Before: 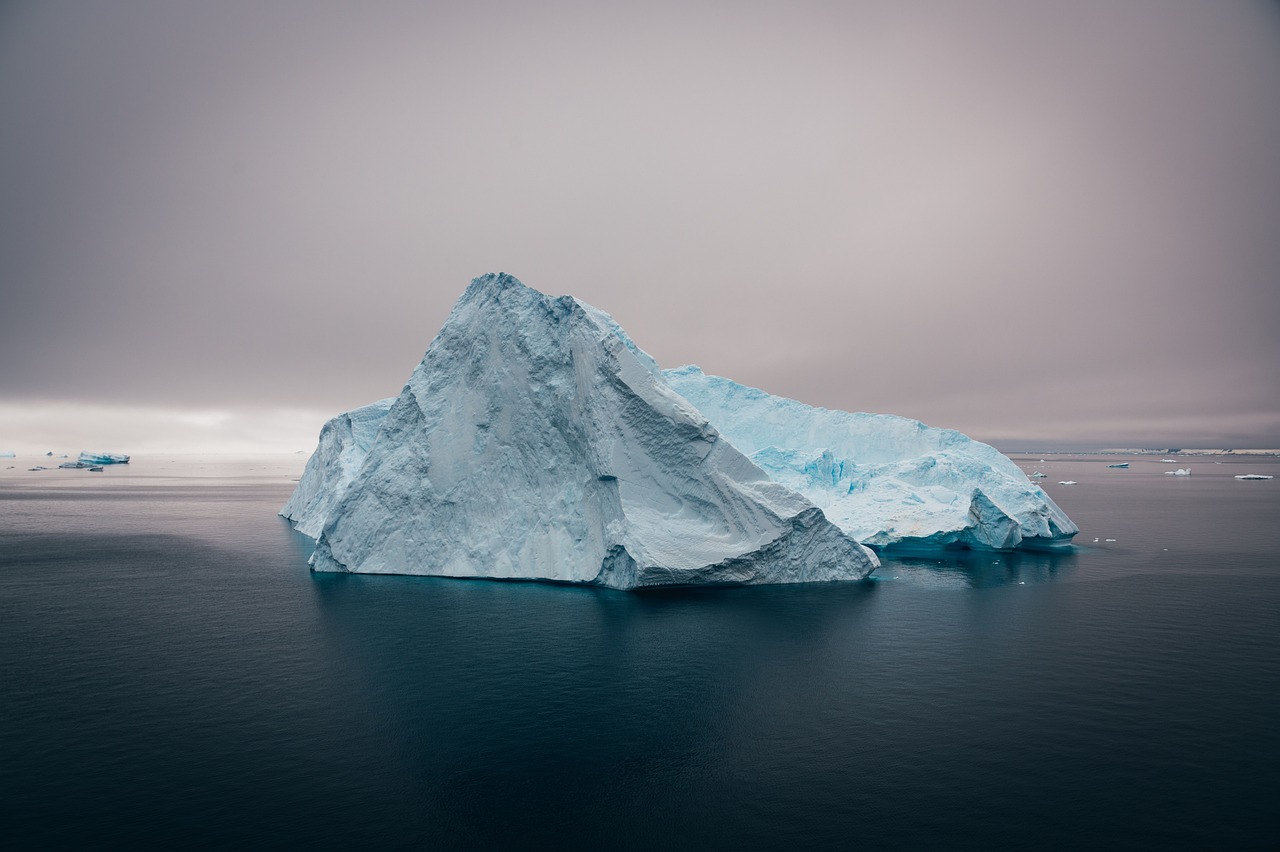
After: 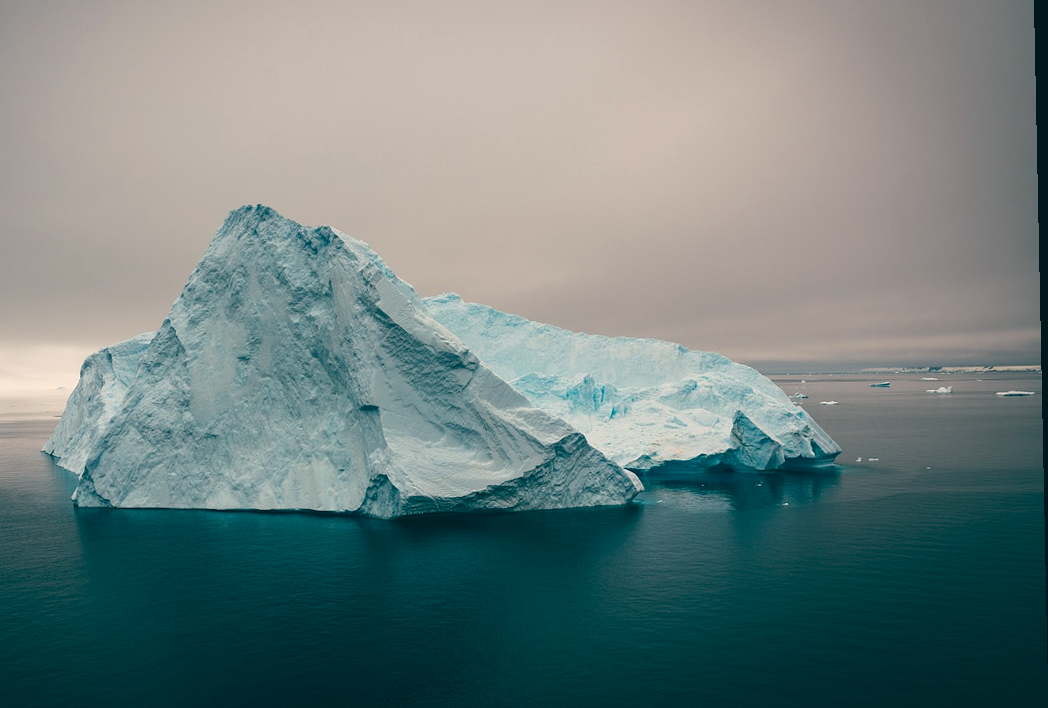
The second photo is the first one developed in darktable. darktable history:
rotate and perspective: rotation -1.17°, automatic cropping off
color balance: lift [1.005, 0.99, 1.007, 1.01], gamma [1, 0.979, 1.011, 1.021], gain [0.923, 1.098, 1.025, 0.902], input saturation 90.45%, contrast 7.73%, output saturation 105.91%
crop: left 19.159%, top 9.58%, bottom 9.58%
